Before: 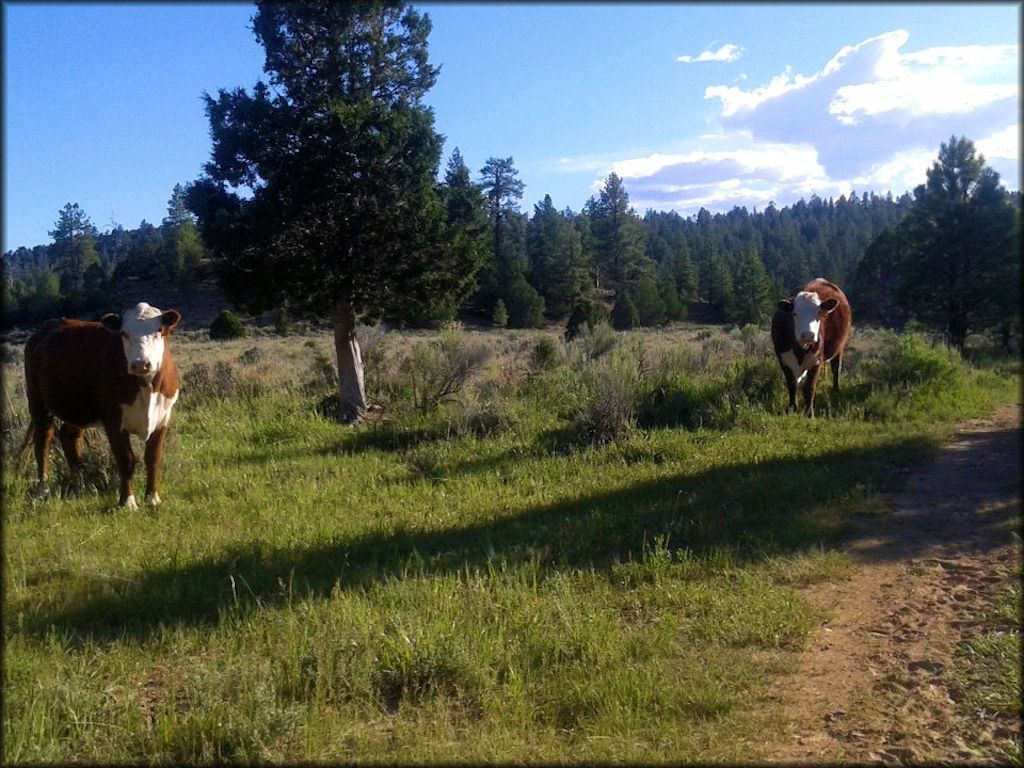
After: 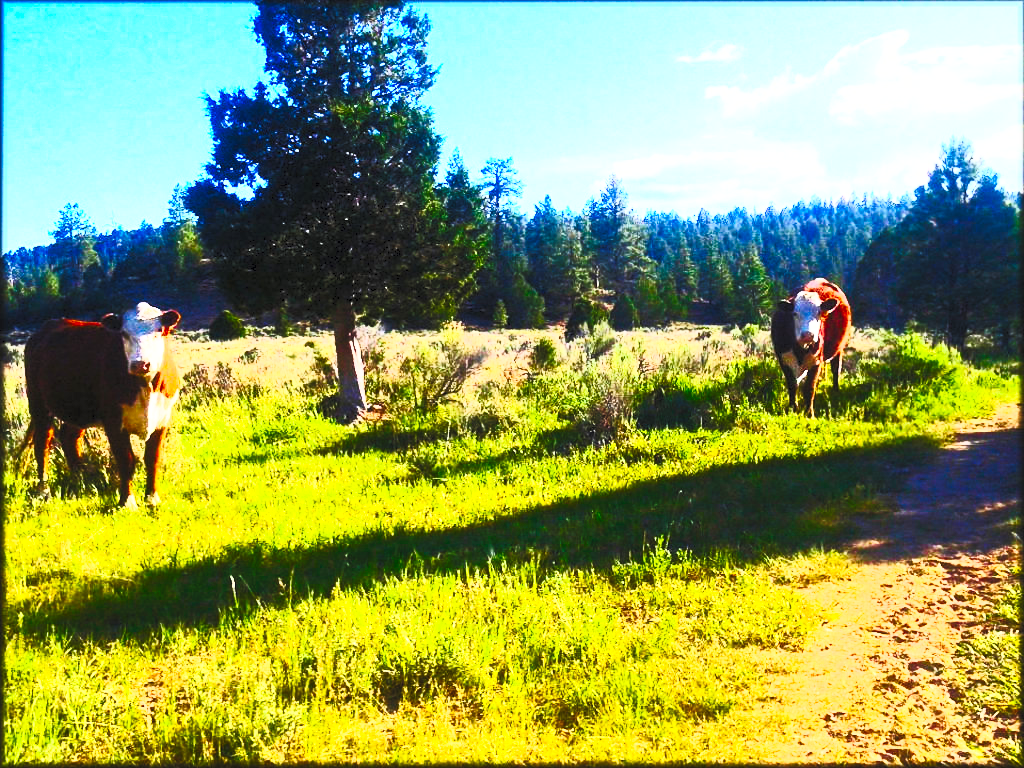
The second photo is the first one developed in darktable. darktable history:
base curve: curves: ch0 [(0, 0) (0.028, 0.03) (0.121, 0.232) (0.46, 0.748) (0.859, 0.968) (1, 1)], preserve colors none
contrast brightness saturation: contrast 0.997, brightness 0.983, saturation 0.993
